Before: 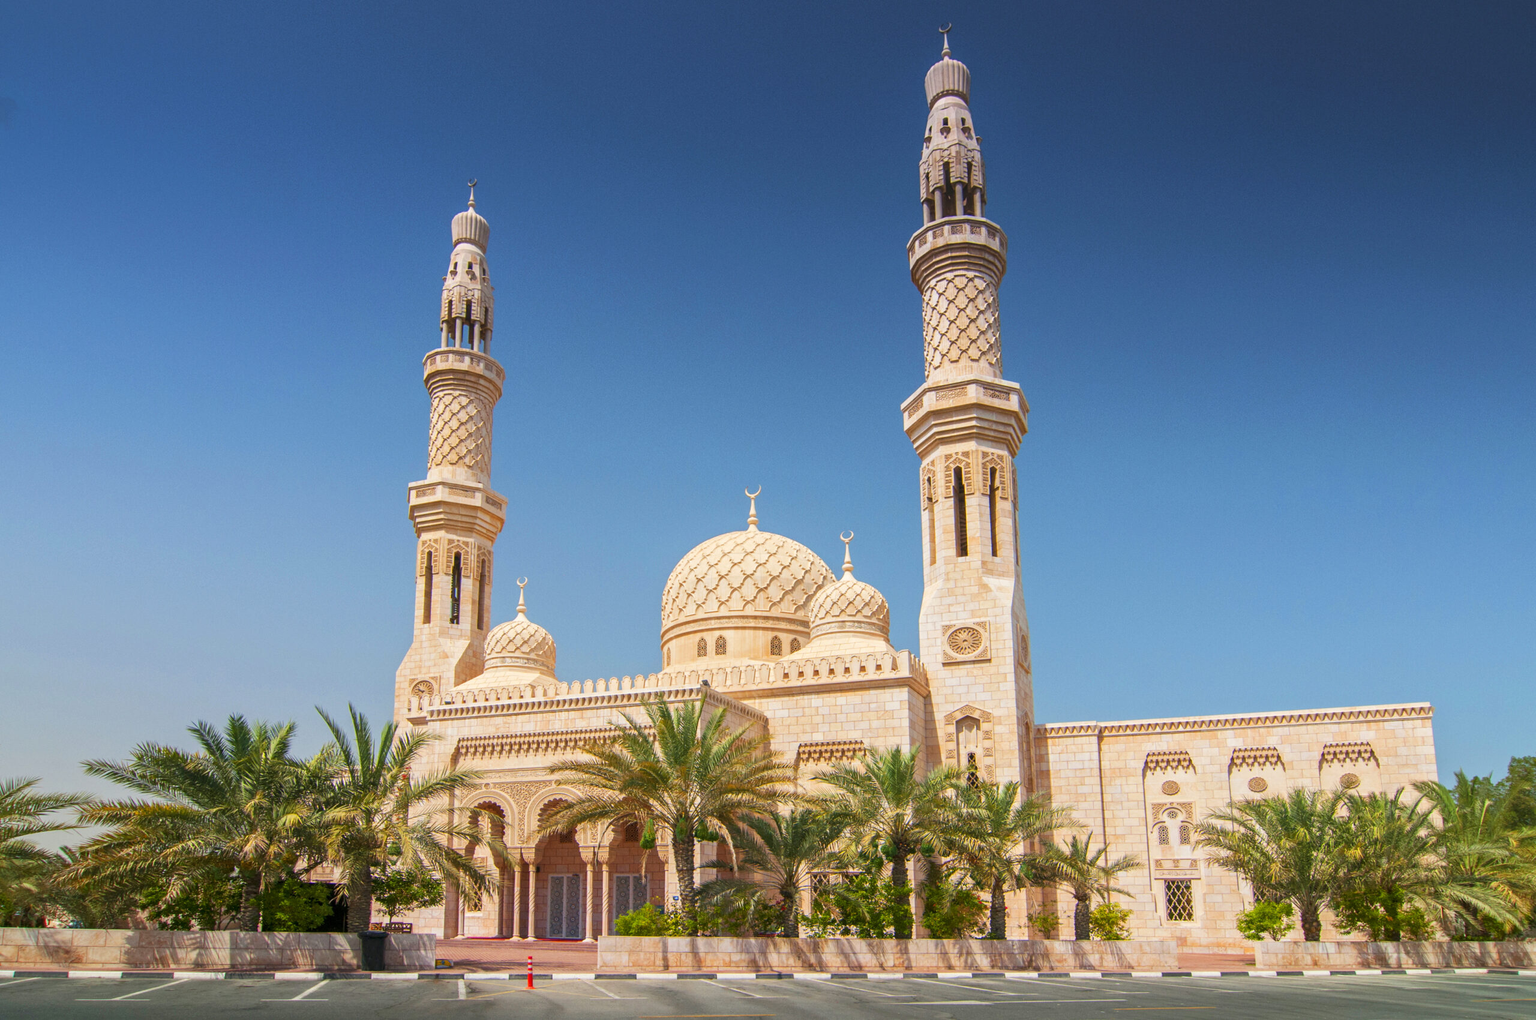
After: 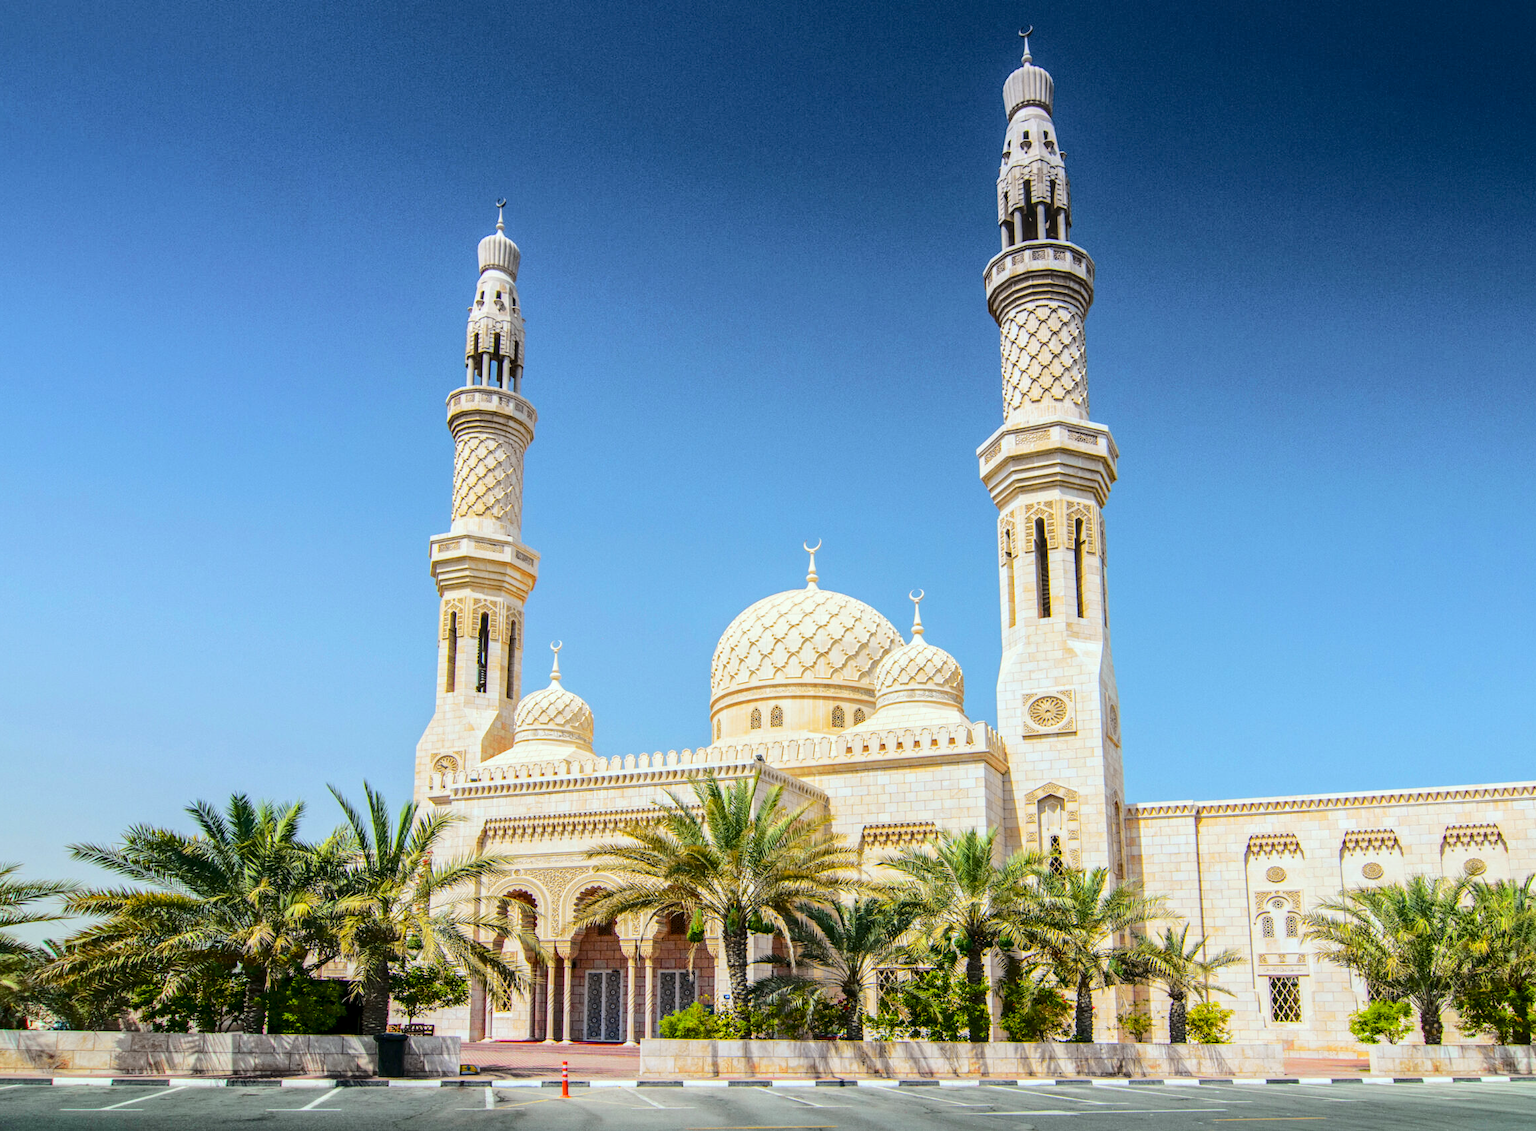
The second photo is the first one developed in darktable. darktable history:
crop and rotate: left 1.39%, right 8.469%
tone curve: curves: ch0 [(0, 0) (0.094, 0.039) (0.243, 0.155) (0.411, 0.482) (0.479, 0.583) (0.654, 0.742) (0.793, 0.851) (0.994, 0.974)]; ch1 [(0, 0) (0.161, 0.092) (0.35, 0.33) (0.392, 0.392) (0.456, 0.456) (0.505, 0.502) (0.537, 0.518) (0.553, 0.53) (0.573, 0.569) (0.718, 0.718) (1, 1)]; ch2 [(0, 0) (0.346, 0.362) (0.411, 0.412) (0.502, 0.502) (0.531, 0.521) (0.576, 0.553) (0.615, 0.621) (1, 1)], color space Lab, independent channels
local contrast: on, module defaults
color calibration: output colorfulness [0, 0.315, 0, 0], illuminant Planckian (black body), x 0.368, y 0.361, temperature 4278.22 K
